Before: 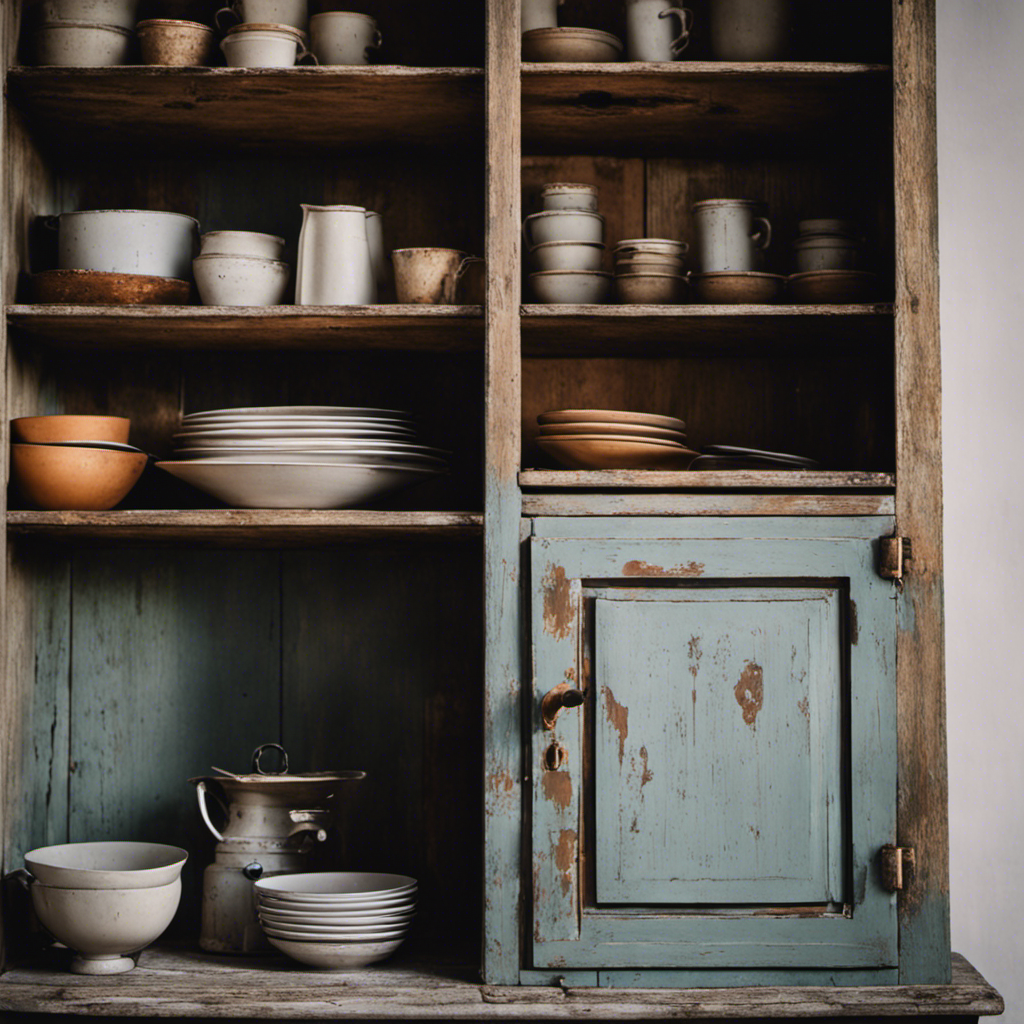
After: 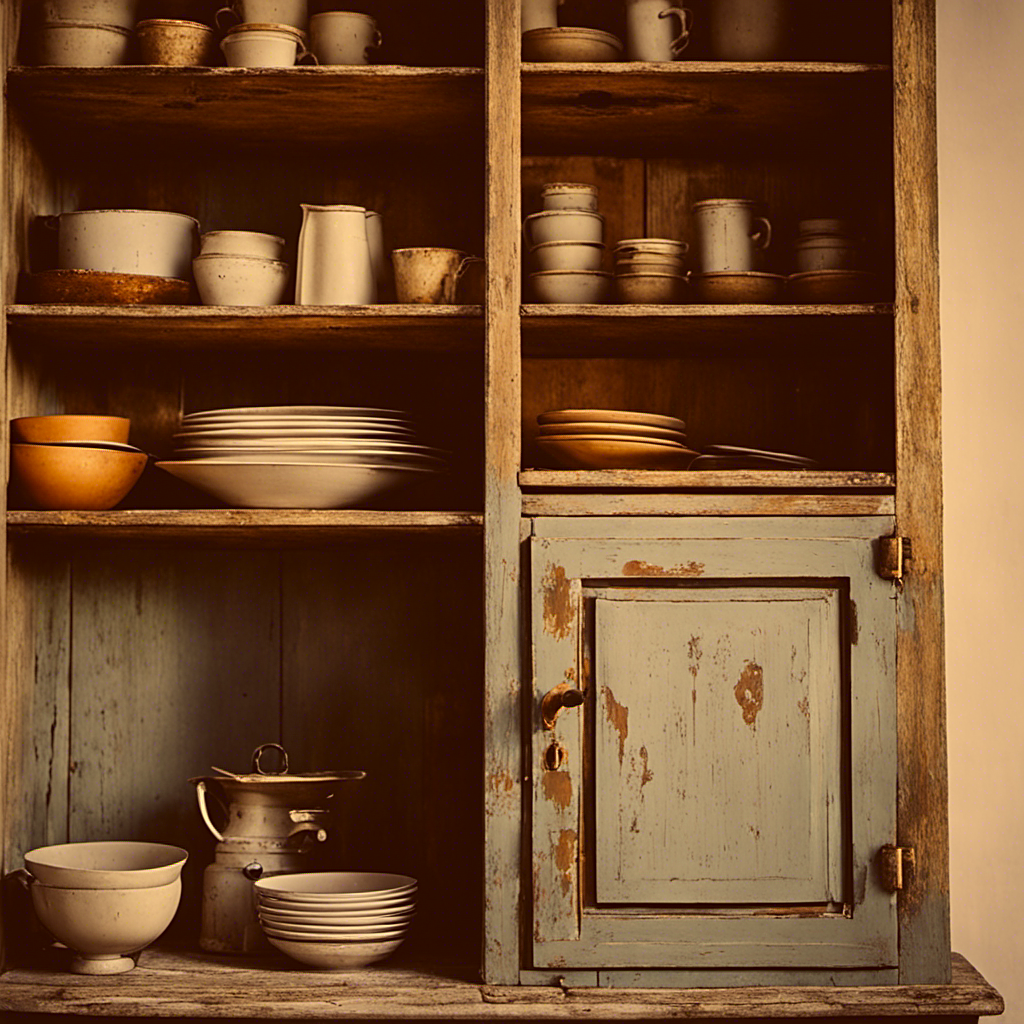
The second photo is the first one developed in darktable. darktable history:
color correction: highlights a* 10.12, highlights b* 39.04, shadows a* 14.62, shadows b* 3.37
sharpen: on, module defaults
color balance: lift [1.004, 1.002, 1.002, 0.998], gamma [1, 1.007, 1.002, 0.993], gain [1, 0.977, 1.013, 1.023], contrast -3.64%
